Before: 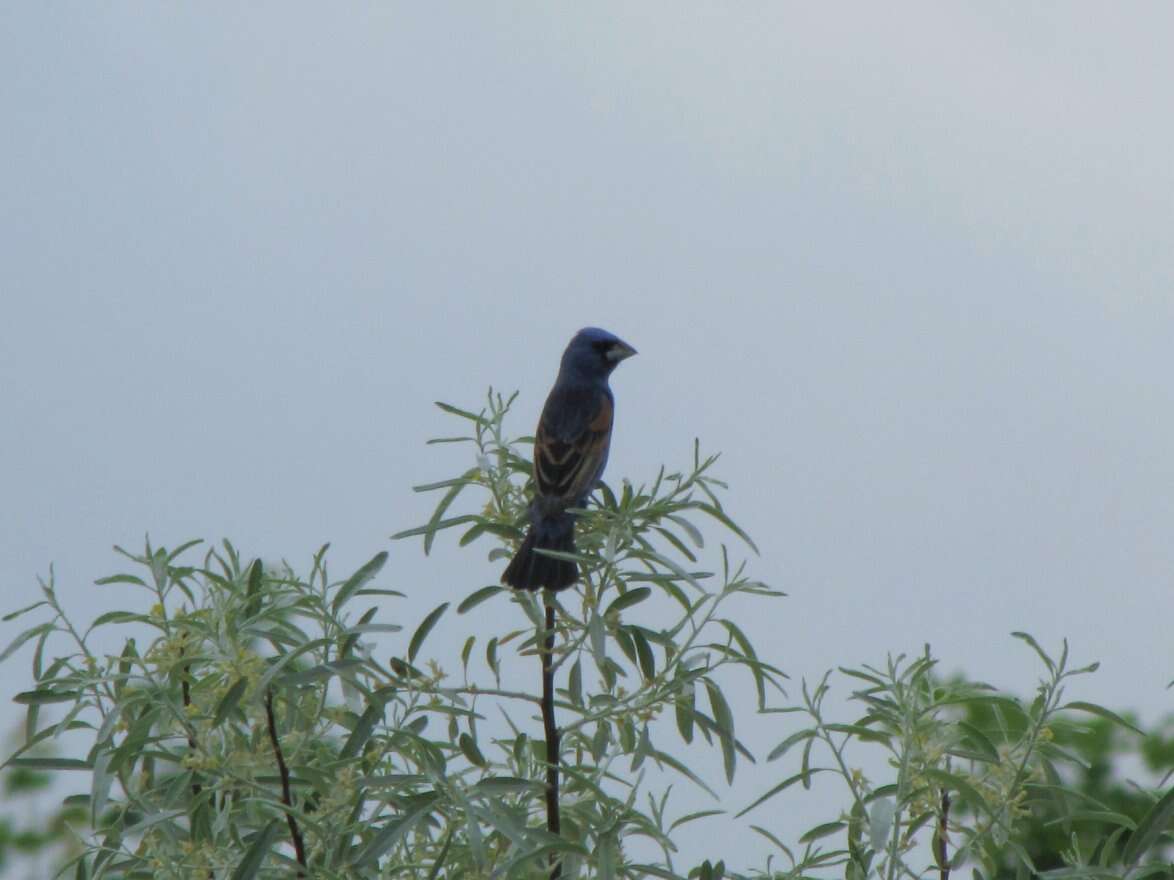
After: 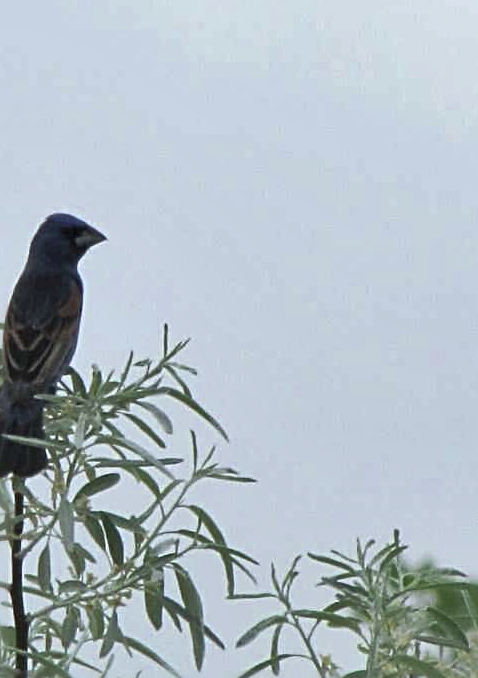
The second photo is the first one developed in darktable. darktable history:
crop: left 45.268%, top 12.968%, right 14.013%, bottom 9.98%
contrast brightness saturation: contrast 0.103, saturation -0.376
exposure: black level correction 0, exposure 0.499 EV, compensate highlight preservation false
color calibration: output R [0.948, 0.091, -0.04, 0], output G [-0.3, 1.384, -0.085, 0], output B [-0.108, 0.061, 1.08, 0], illuminant same as pipeline (D50), adaptation none (bypass), x 0.332, y 0.335, temperature 5018.01 K
sharpen: radius 2.803, amount 0.732
shadows and highlights: soften with gaussian
